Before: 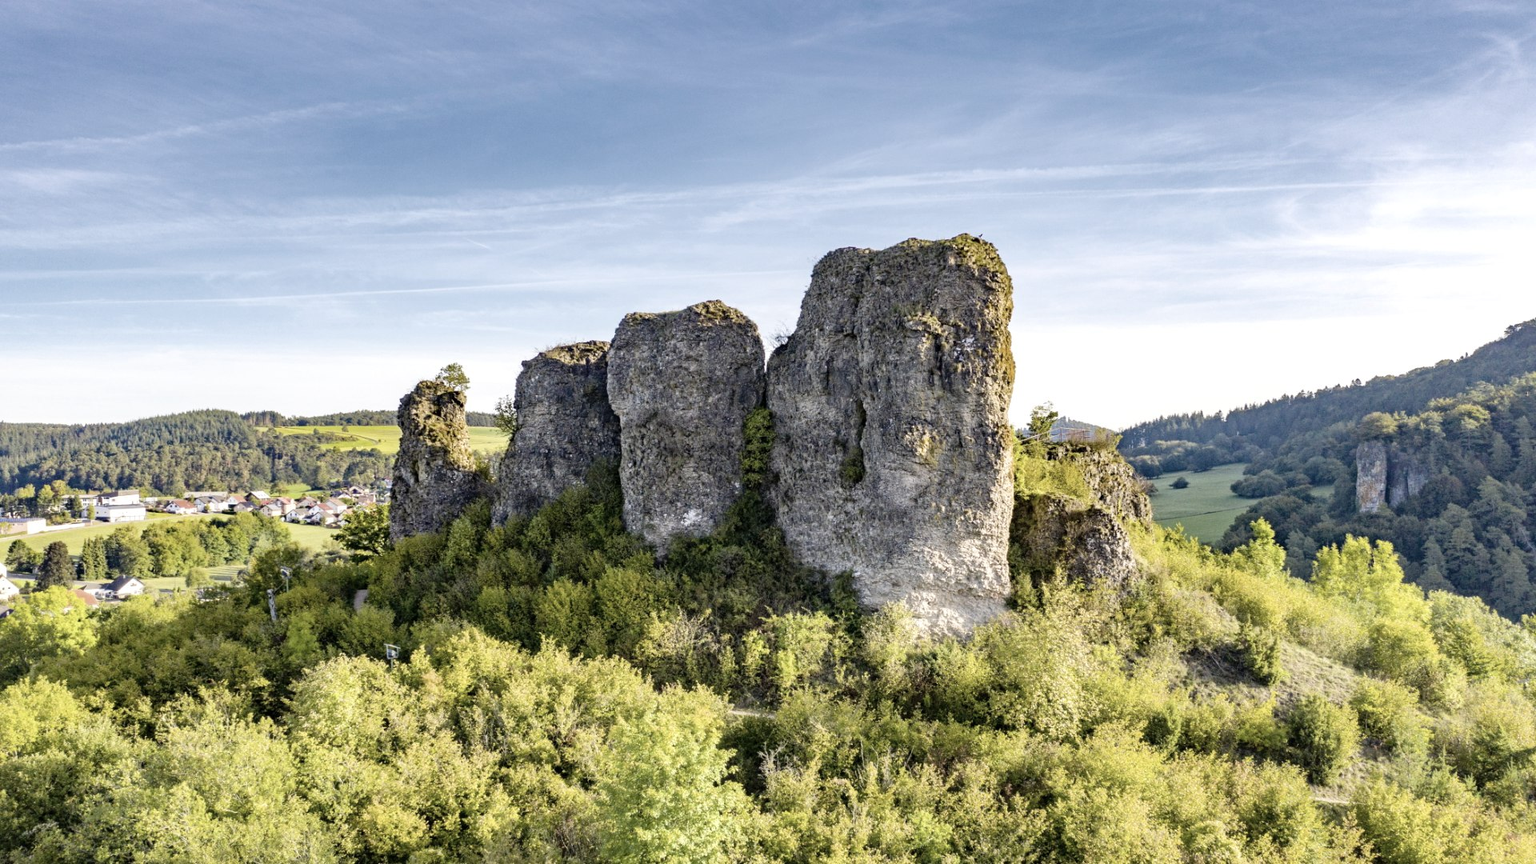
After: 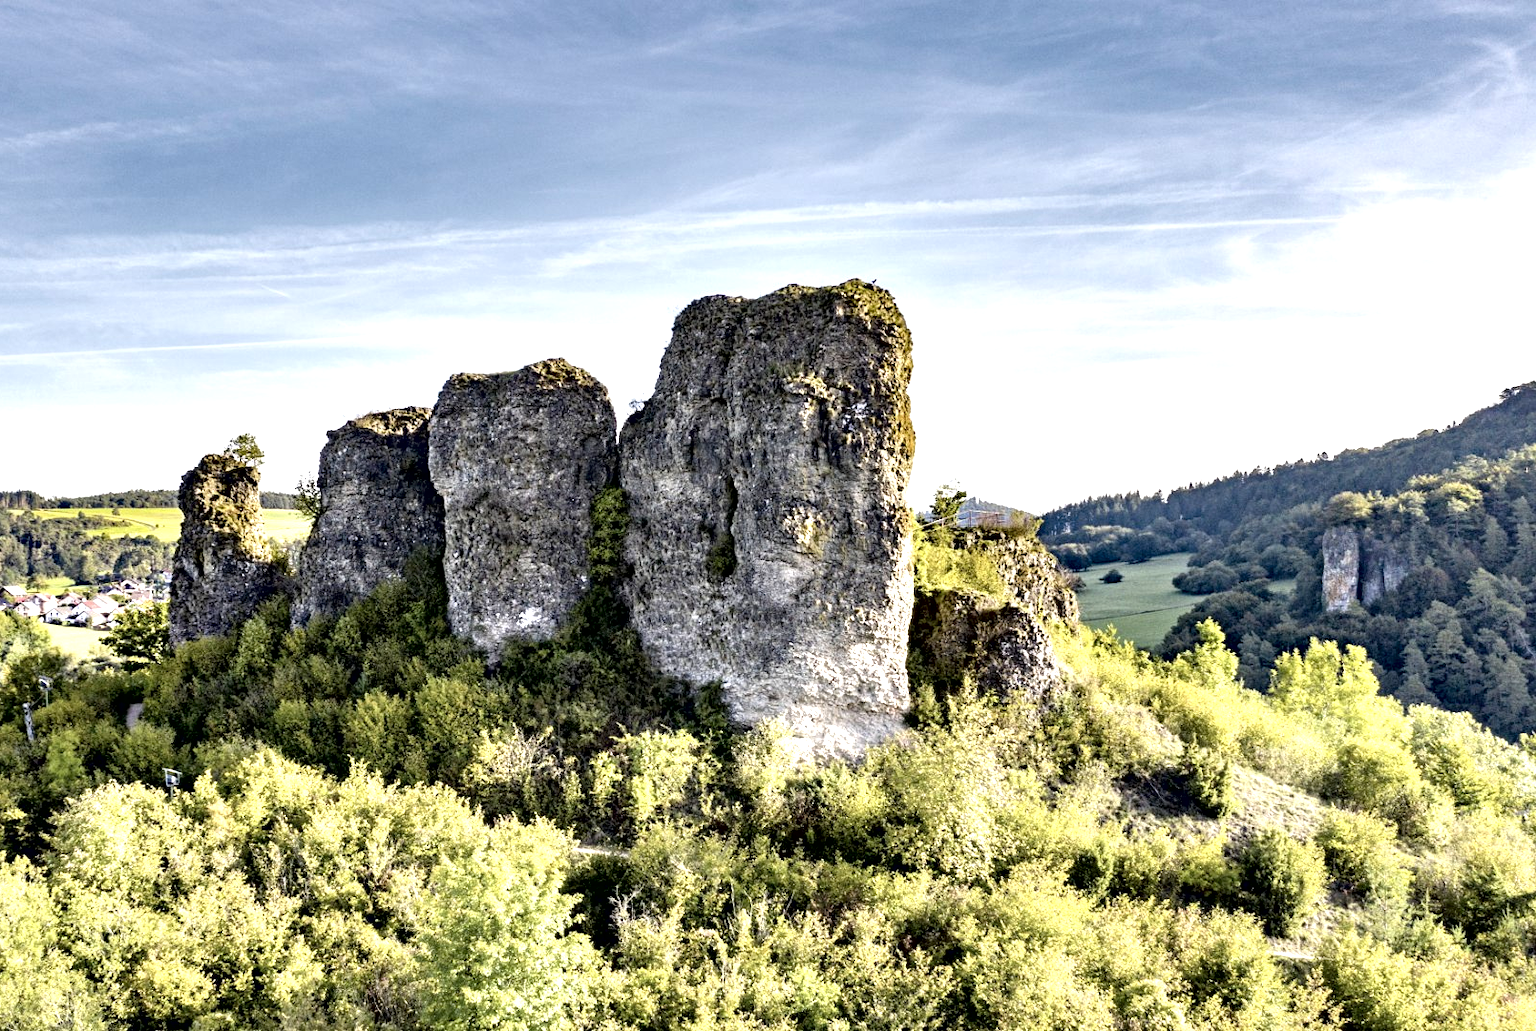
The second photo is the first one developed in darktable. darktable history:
contrast brightness saturation: contrast 0.012, saturation -0.062
exposure: exposure 0.297 EV, compensate highlight preservation false
contrast equalizer: y [[0.6 ×6], [0.55 ×6], [0 ×6], [0 ×6], [0 ×6]]
crop: left 16.166%
